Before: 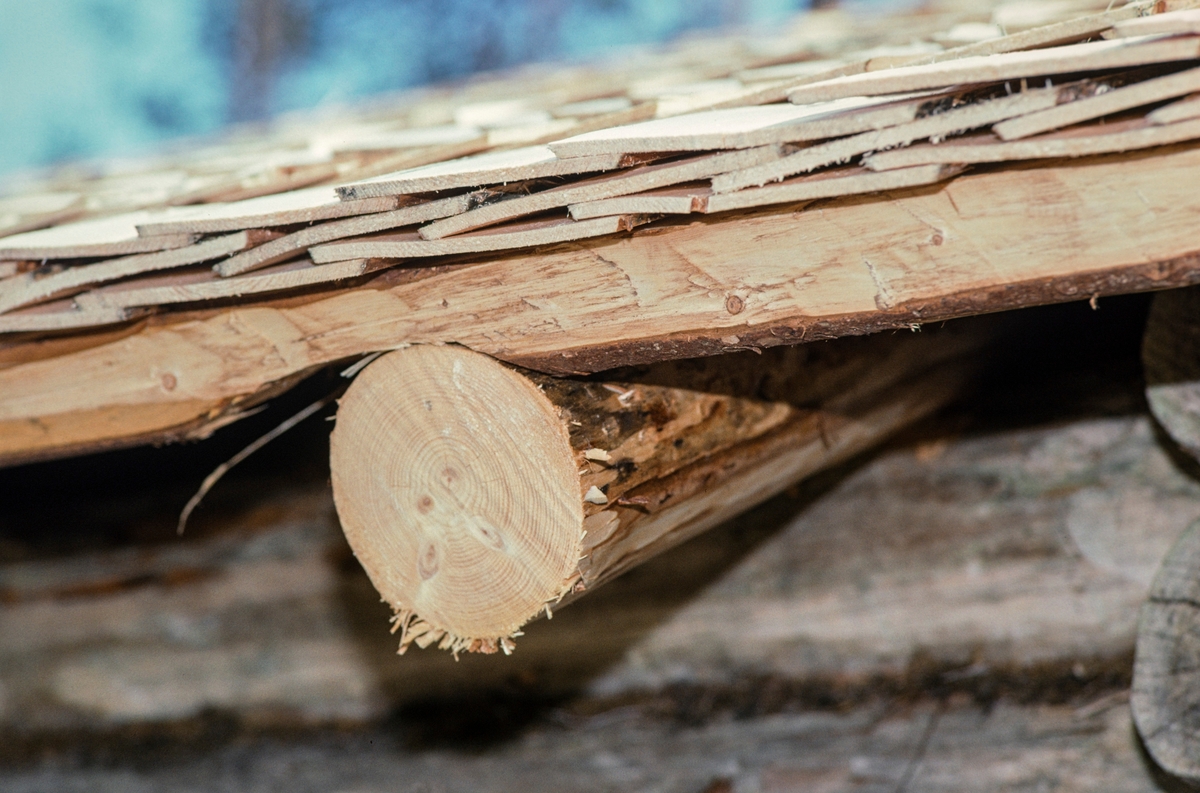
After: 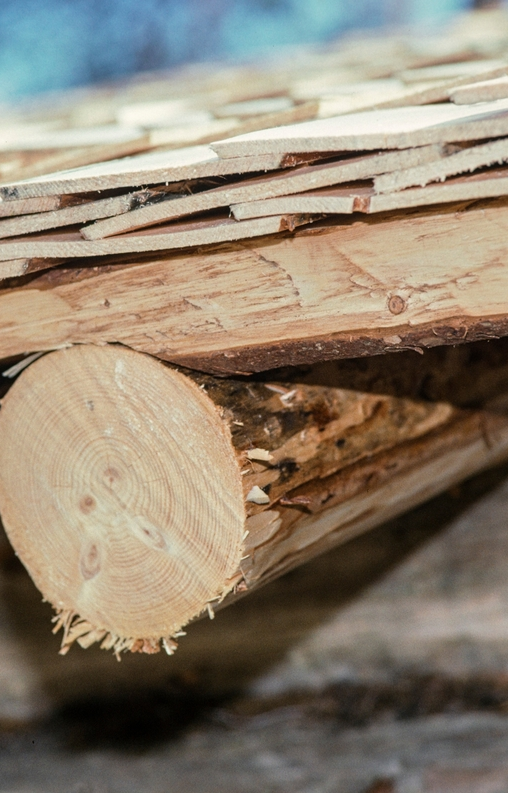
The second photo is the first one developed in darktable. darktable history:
crop: left 28.196%, right 29.406%
